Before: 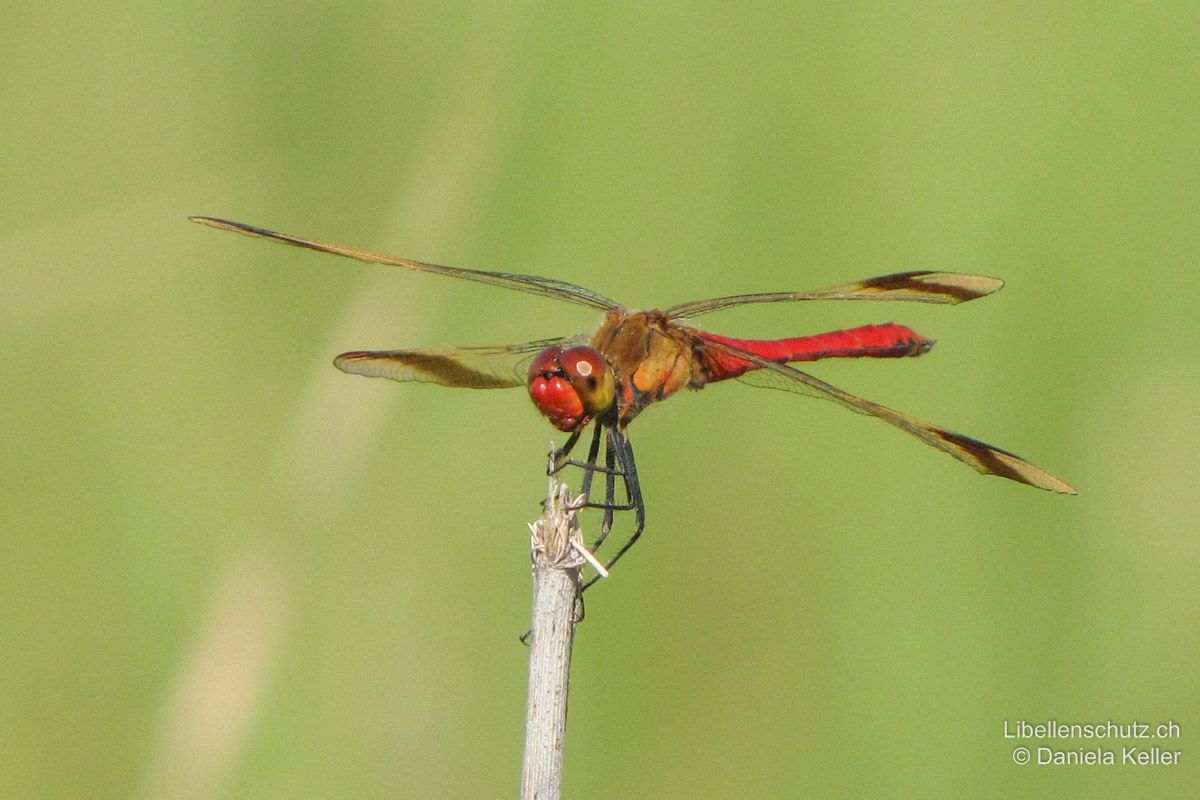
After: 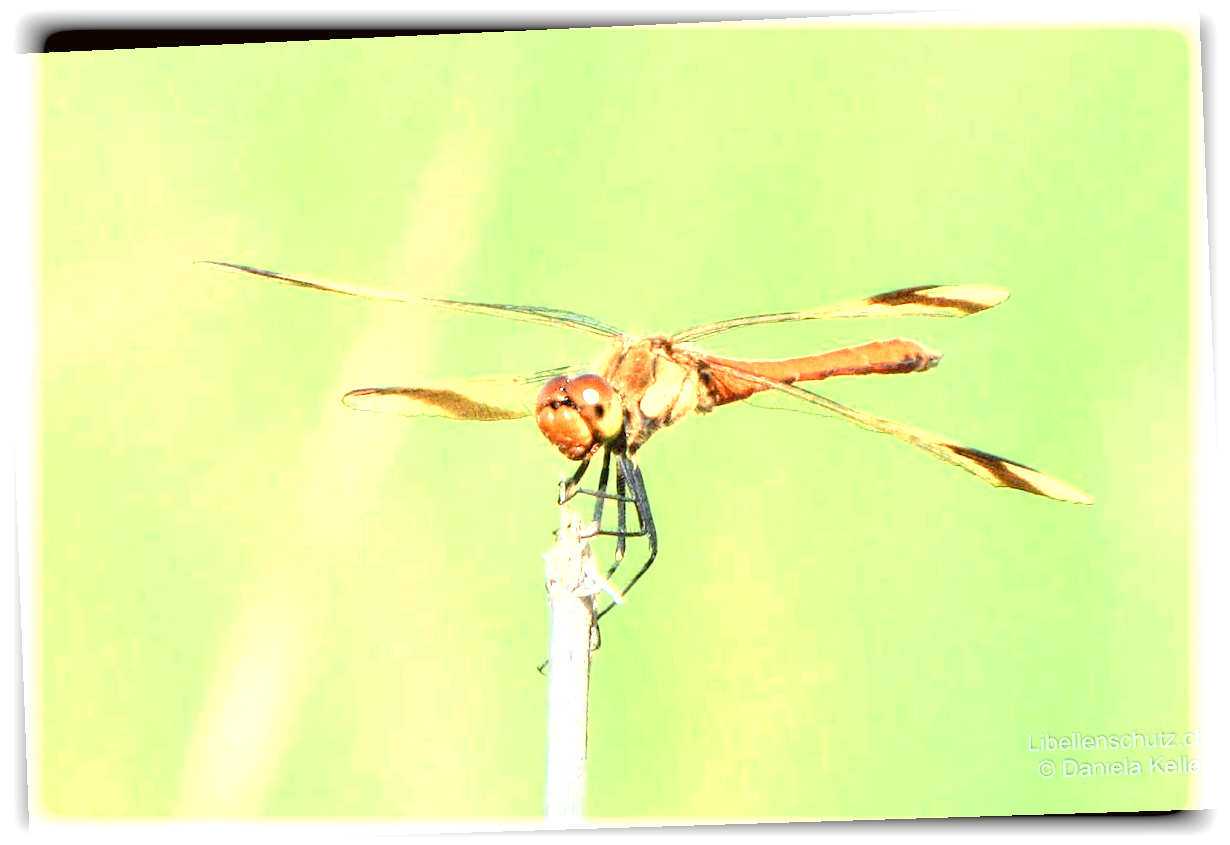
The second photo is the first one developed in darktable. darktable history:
color correction: highlights a* -3.28, highlights b* -6.24, shadows a* 3.1, shadows b* 5.19
rgb levels: levels [[0.013, 0.434, 0.89], [0, 0.5, 1], [0, 0.5, 1]]
exposure: black level correction 0, exposure 0.68 EV, compensate exposure bias true, compensate highlight preservation false
color zones: curves: ch0 [(0.018, 0.548) (0.197, 0.654) (0.425, 0.447) (0.605, 0.658) (0.732, 0.579)]; ch1 [(0.105, 0.531) (0.224, 0.531) (0.386, 0.39) (0.618, 0.456) (0.732, 0.456) (0.956, 0.421)]; ch2 [(0.039, 0.583) (0.215, 0.465) (0.399, 0.544) (0.465, 0.548) (0.614, 0.447) (0.724, 0.43) (0.882, 0.623) (0.956, 0.632)]
rotate and perspective: rotation -2.22°, lens shift (horizontal) -0.022, automatic cropping off
tone curve: curves: ch0 [(0, 0.018) (0.162, 0.128) (0.434, 0.478) (0.667, 0.785) (0.819, 0.943) (1, 0.991)]; ch1 [(0, 0) (0.402, 0.36) (0.476, 0.449) (0.506, 0.505) (0.523, 0.518) (0.582, 0.586) (0.641, 0.668) (0.7, 0.741) (1, 1)]; ch2 [(0, 0) (0.416, 0.403) (0.483, 0.472) (0.503, 0.505) (0.521, 0.519) (0.547, 0.561) (0.597, 0.643) (0.699, 0.759) (0.997, 0.858)], color space Lab, independent channels
vignetting: fall-off start 93%, fall-off radius 5%, brightness 1, saturation -0.49, automatic ratio true, width/height ratio 1.332, shape 0.04, unbound false
